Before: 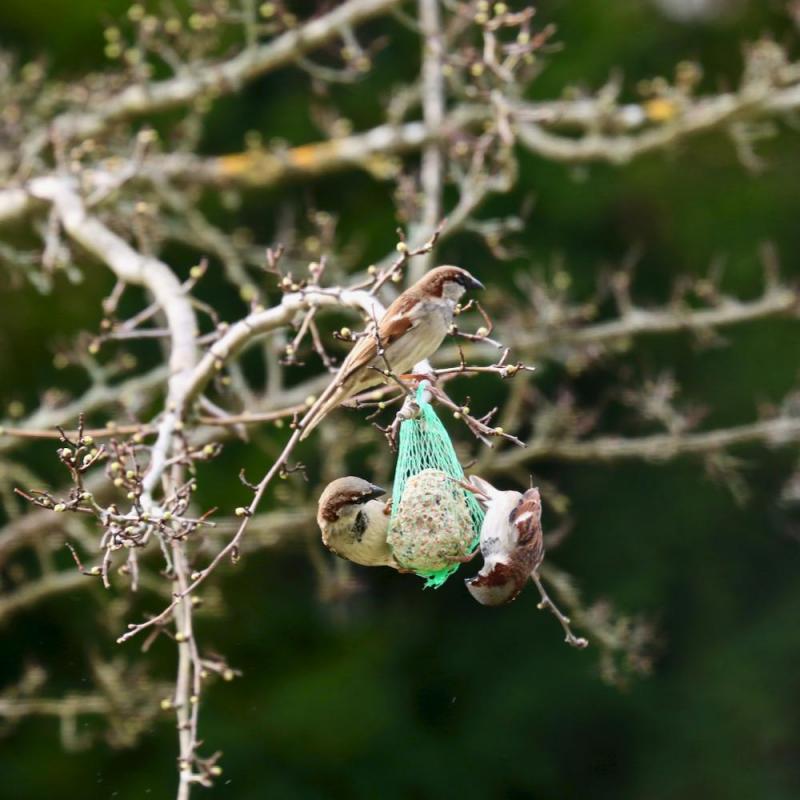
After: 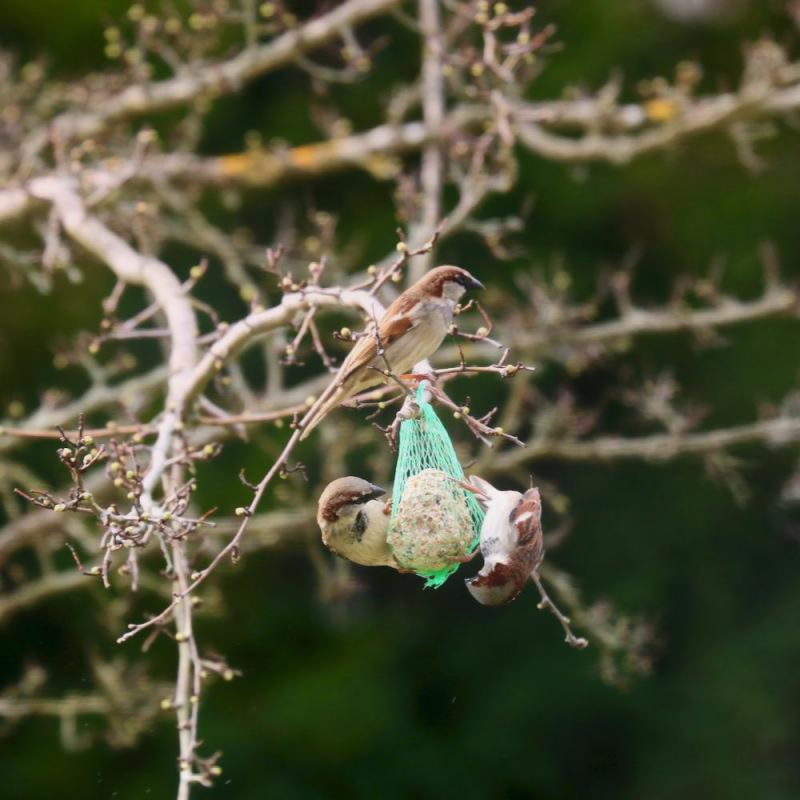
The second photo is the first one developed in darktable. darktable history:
bloom: size 16%, threshold 98%, strength 20%
contrast equalizer: octaves 7, y [[0.502, 0.505, 0.512, 0.529, 0.564, 0.588], [0.5 ×6], [0.502, 0.505, 0.512, 0.529, 0.564, 0.588], [0, 0.001, 0.001, 0.004, 0.008, 0.011], [0, 0.001, 0.001, 0.004, 0.008, 0.011]], mix -1
graduated density: density 0.38 EV, hardness 21%, rotation -6.11°, saturation 32%
